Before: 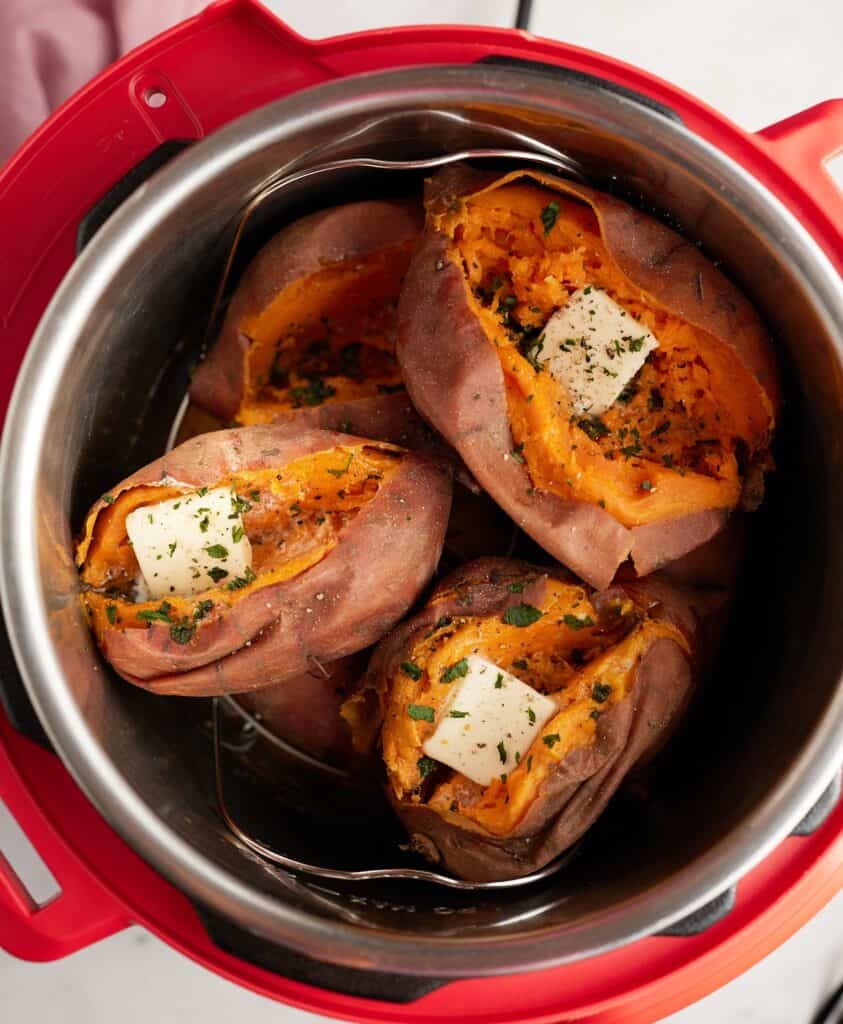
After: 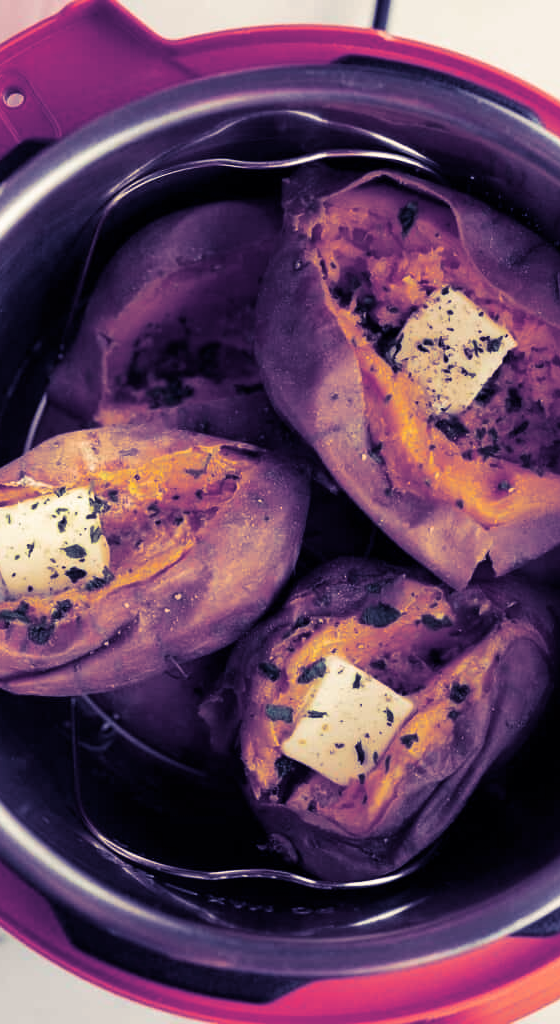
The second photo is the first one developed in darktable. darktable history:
crop: left 16.899%, right 16.556%
split-toning: shadows › hue 242.67°, shadows › saturation 0.733, highlights › hue 45.33°, highlights › saturation 0.667, balance -53.304, compress 21.15%
